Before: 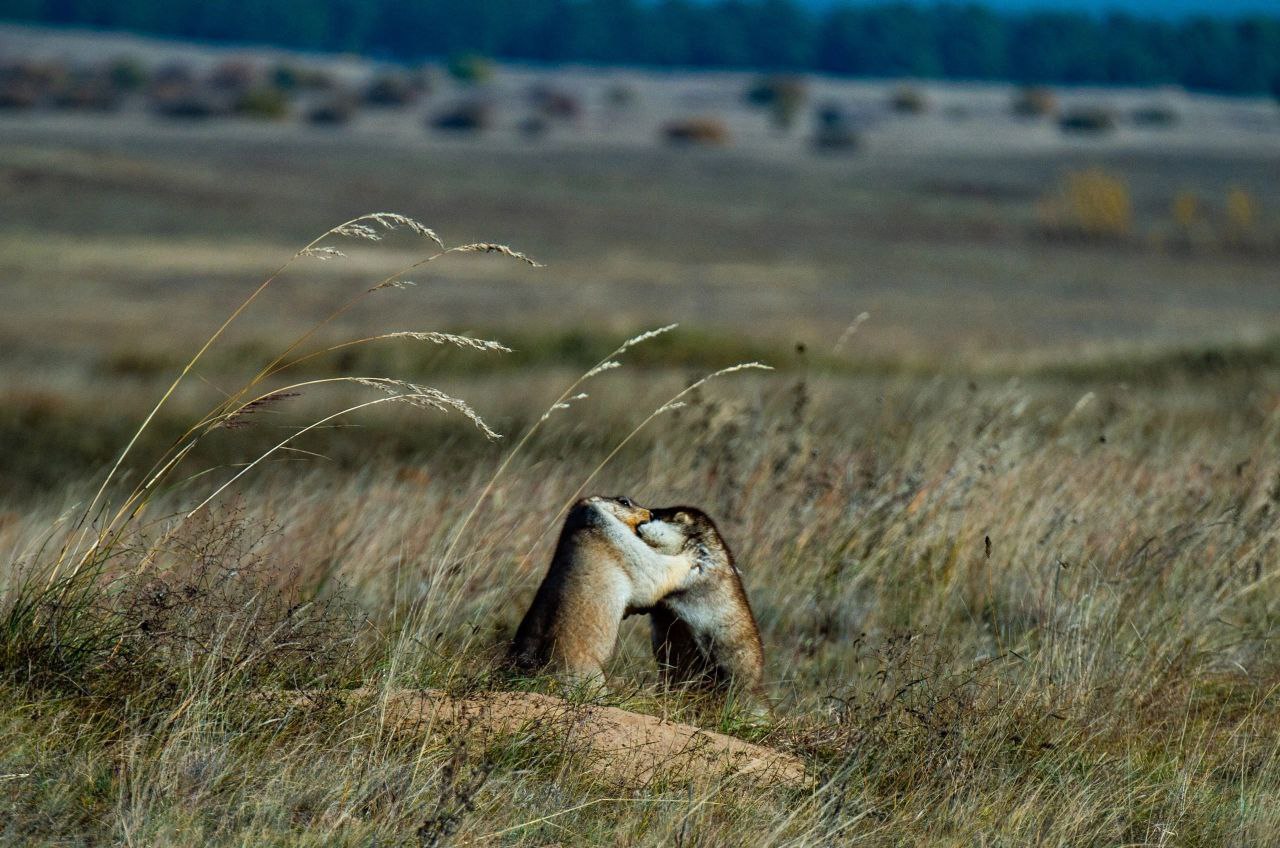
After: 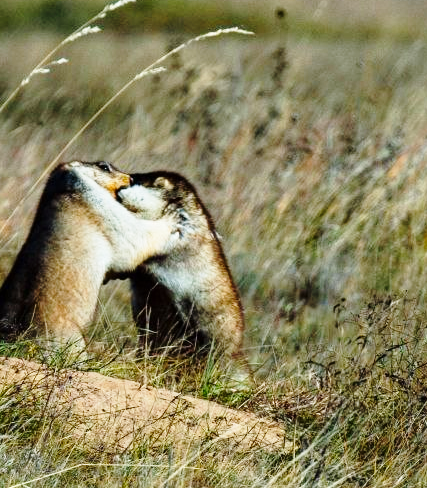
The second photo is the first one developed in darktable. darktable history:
crop: left 40.645%, top 39.51%, right 25.98%, bottom 2.834%
base curve: curves: ch0 [(0, 0) (0.028, 0.03) (0.121, 0.232) (0.46, 0.748) (0.859, 0.968) (1, 1)], preserve colors none
